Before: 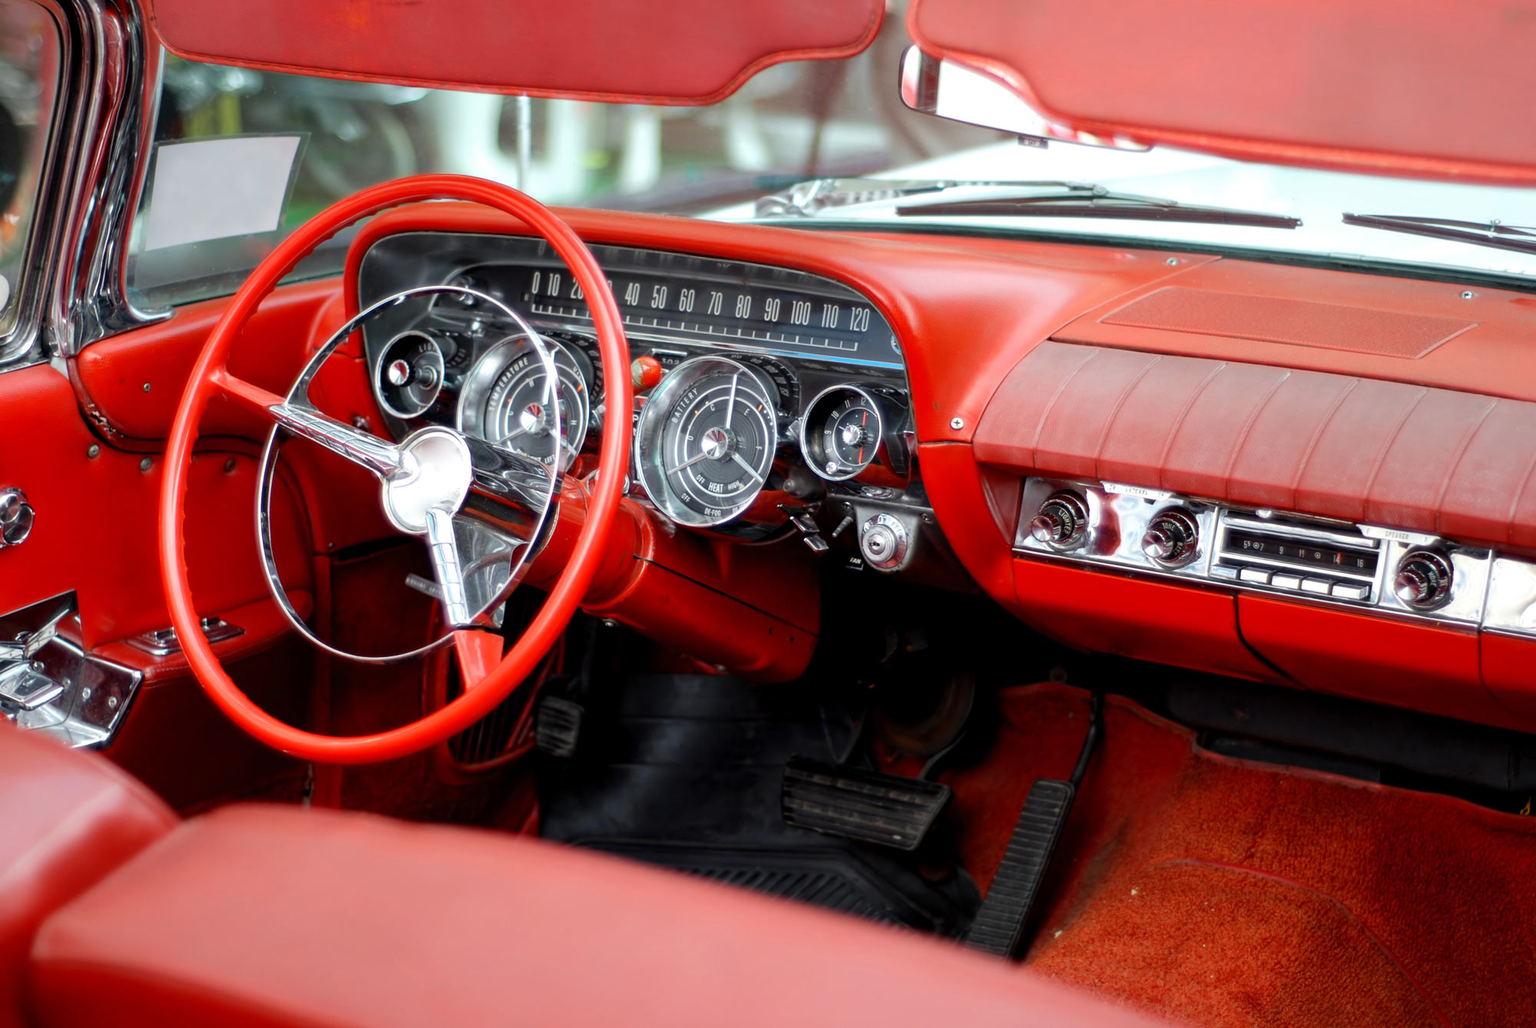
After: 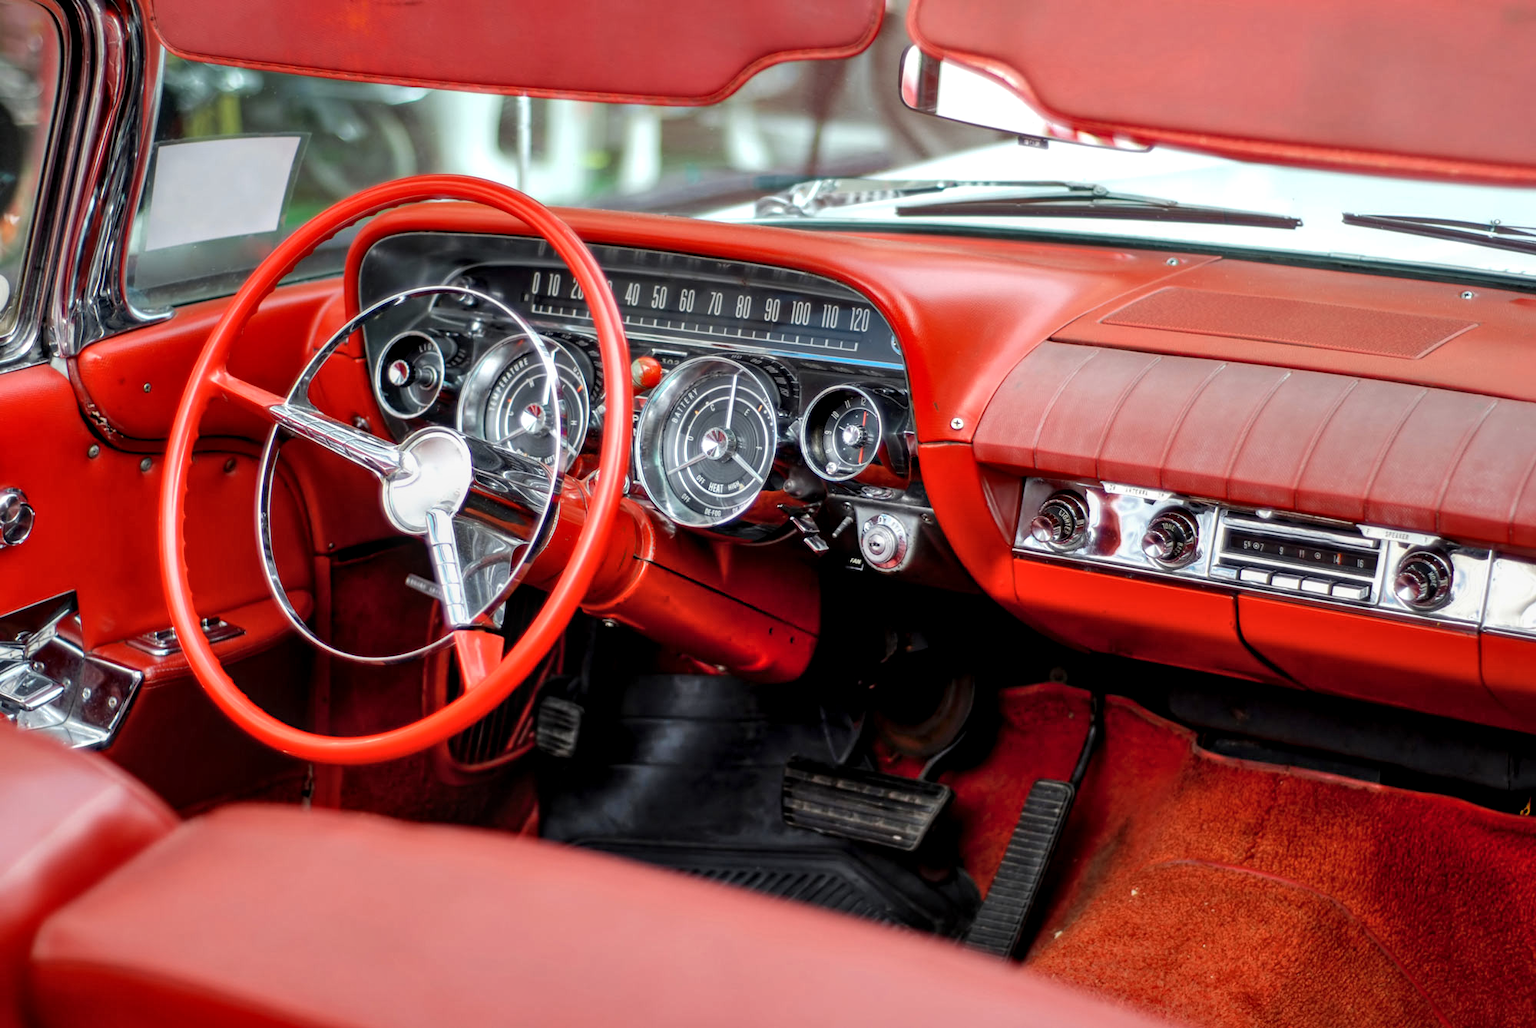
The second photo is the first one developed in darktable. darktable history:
local contrast: on, module defaults
shadows and highlights: low approximation 0.01, soften with gaussian
